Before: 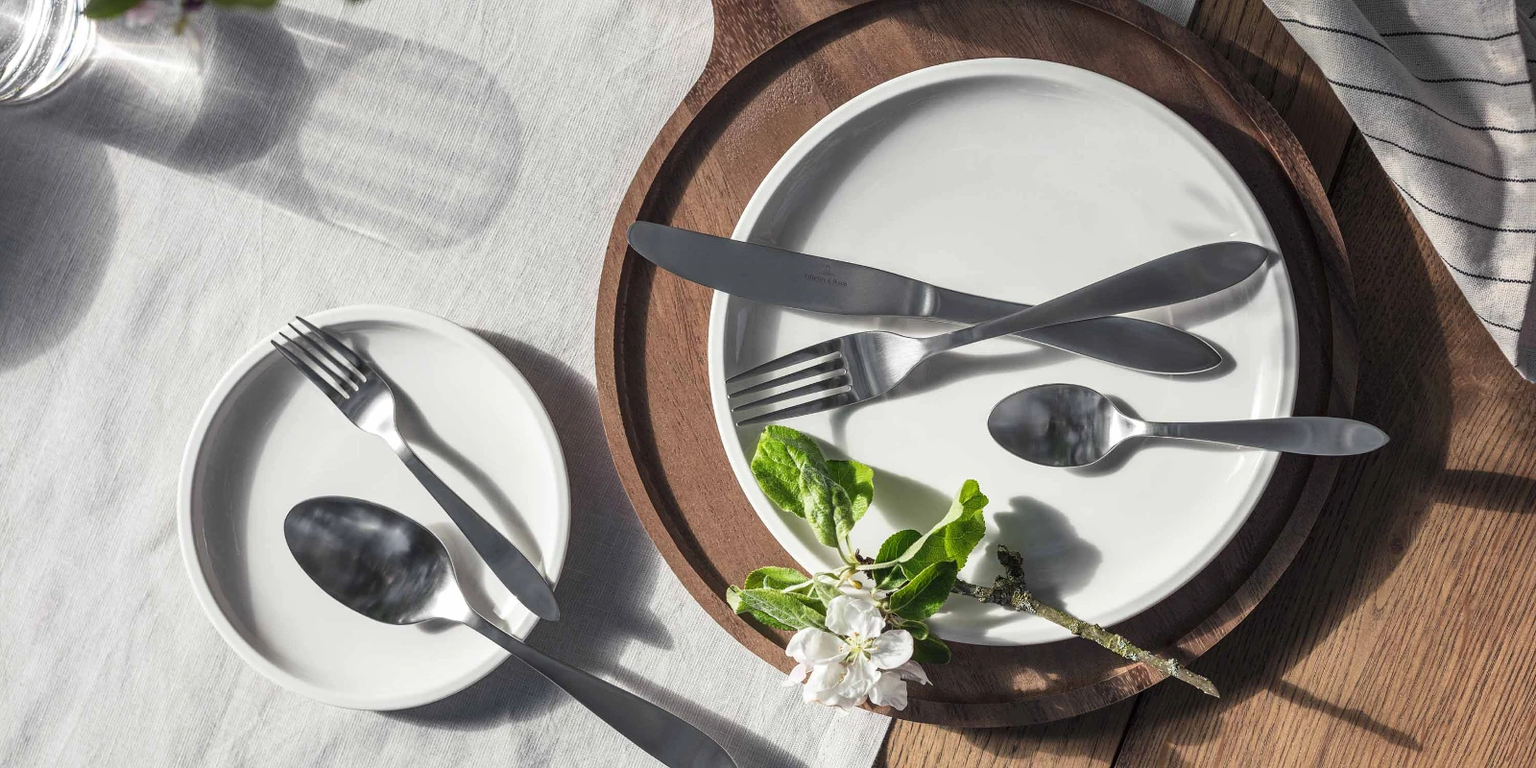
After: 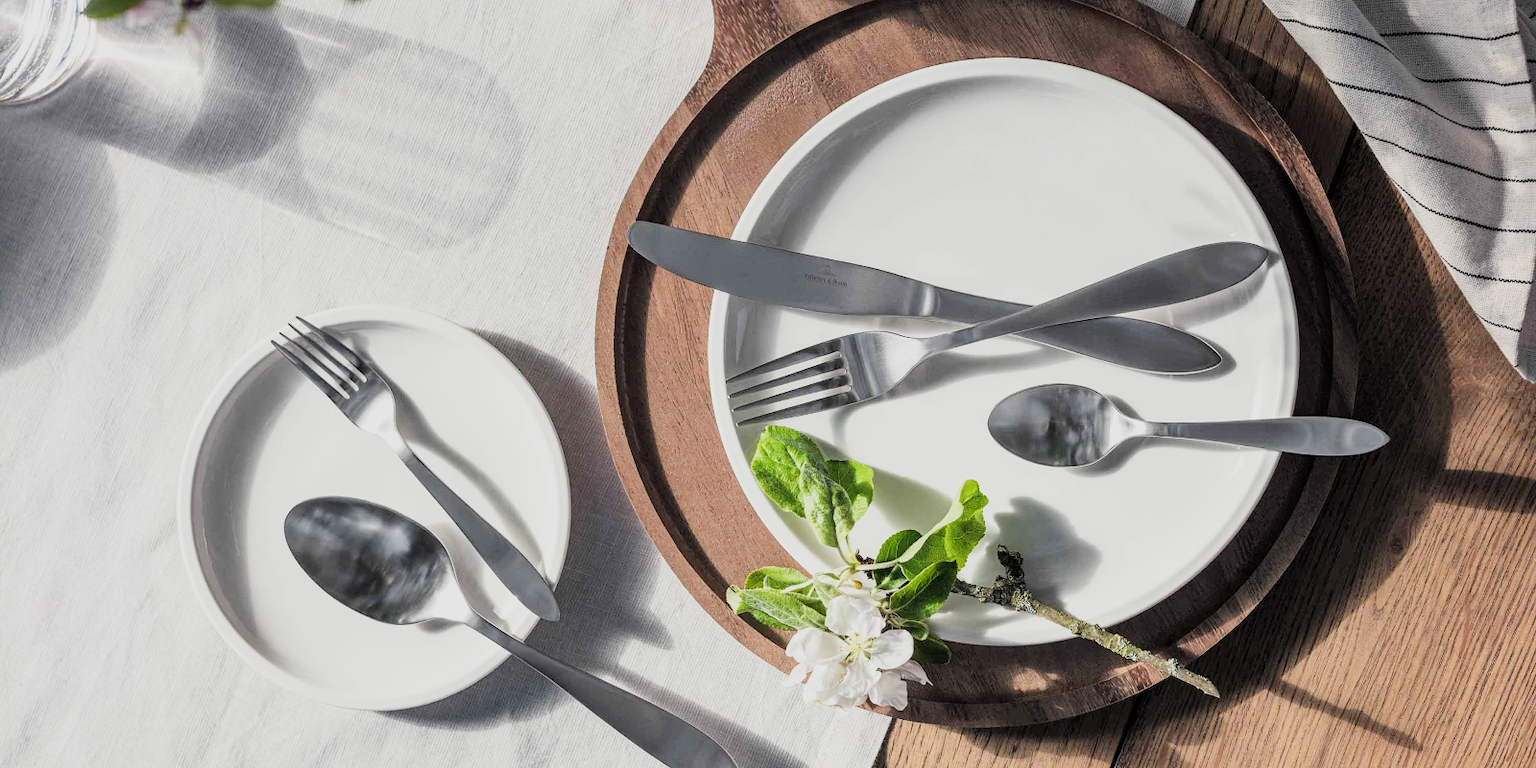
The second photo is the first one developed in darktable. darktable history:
filmic rgb: black relative exposure -9.32 EV, white relative exposure 6.72 EV, hardness 3.09, contrast 1.058, iterations of high-quality reconstruction 0
exposure: exposure 0.748 EV, compensate highlight preservation false
